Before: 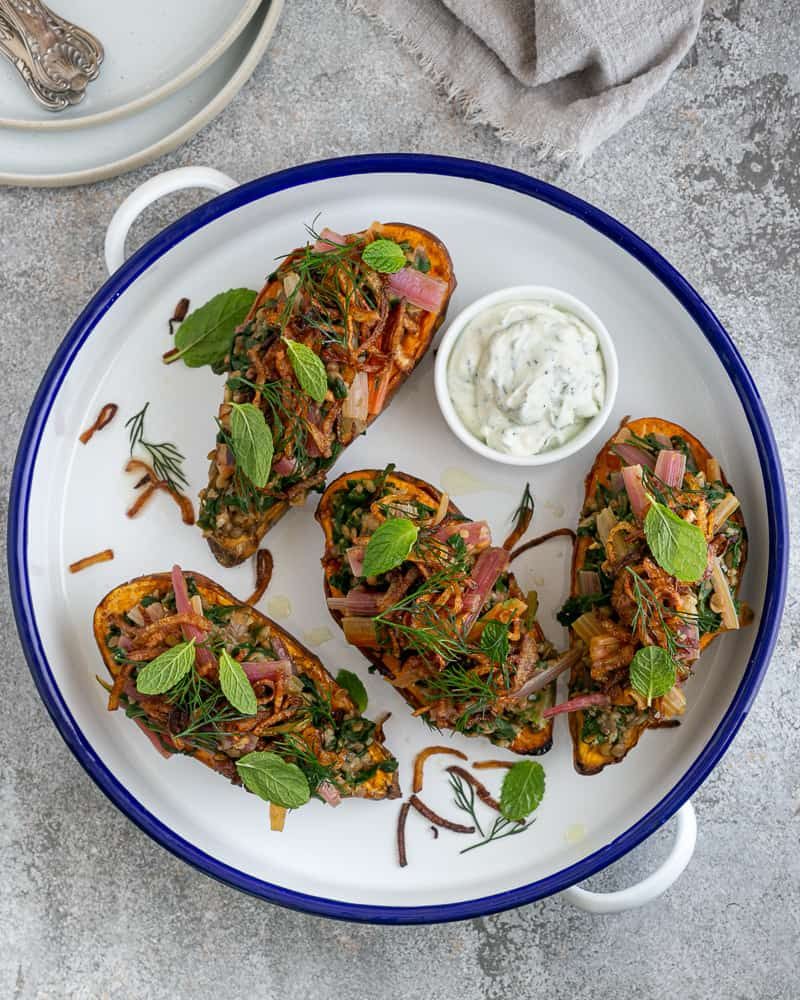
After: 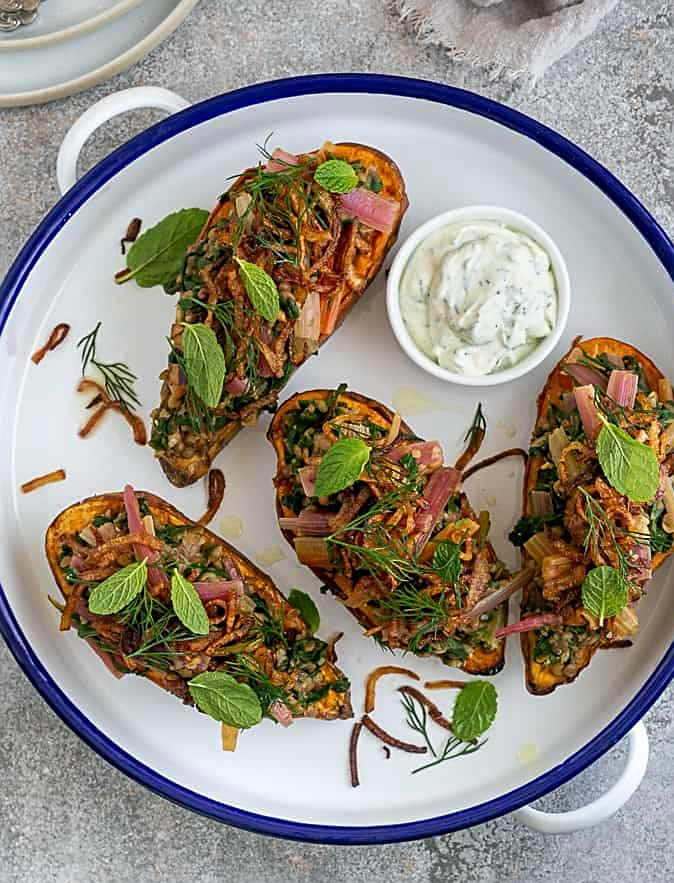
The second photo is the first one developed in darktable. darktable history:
velvia: on, module defaults
crop: left 6.111%, top 8.087%, right 9.528%, bottom 3.601%
sharpen: on, module defaults
